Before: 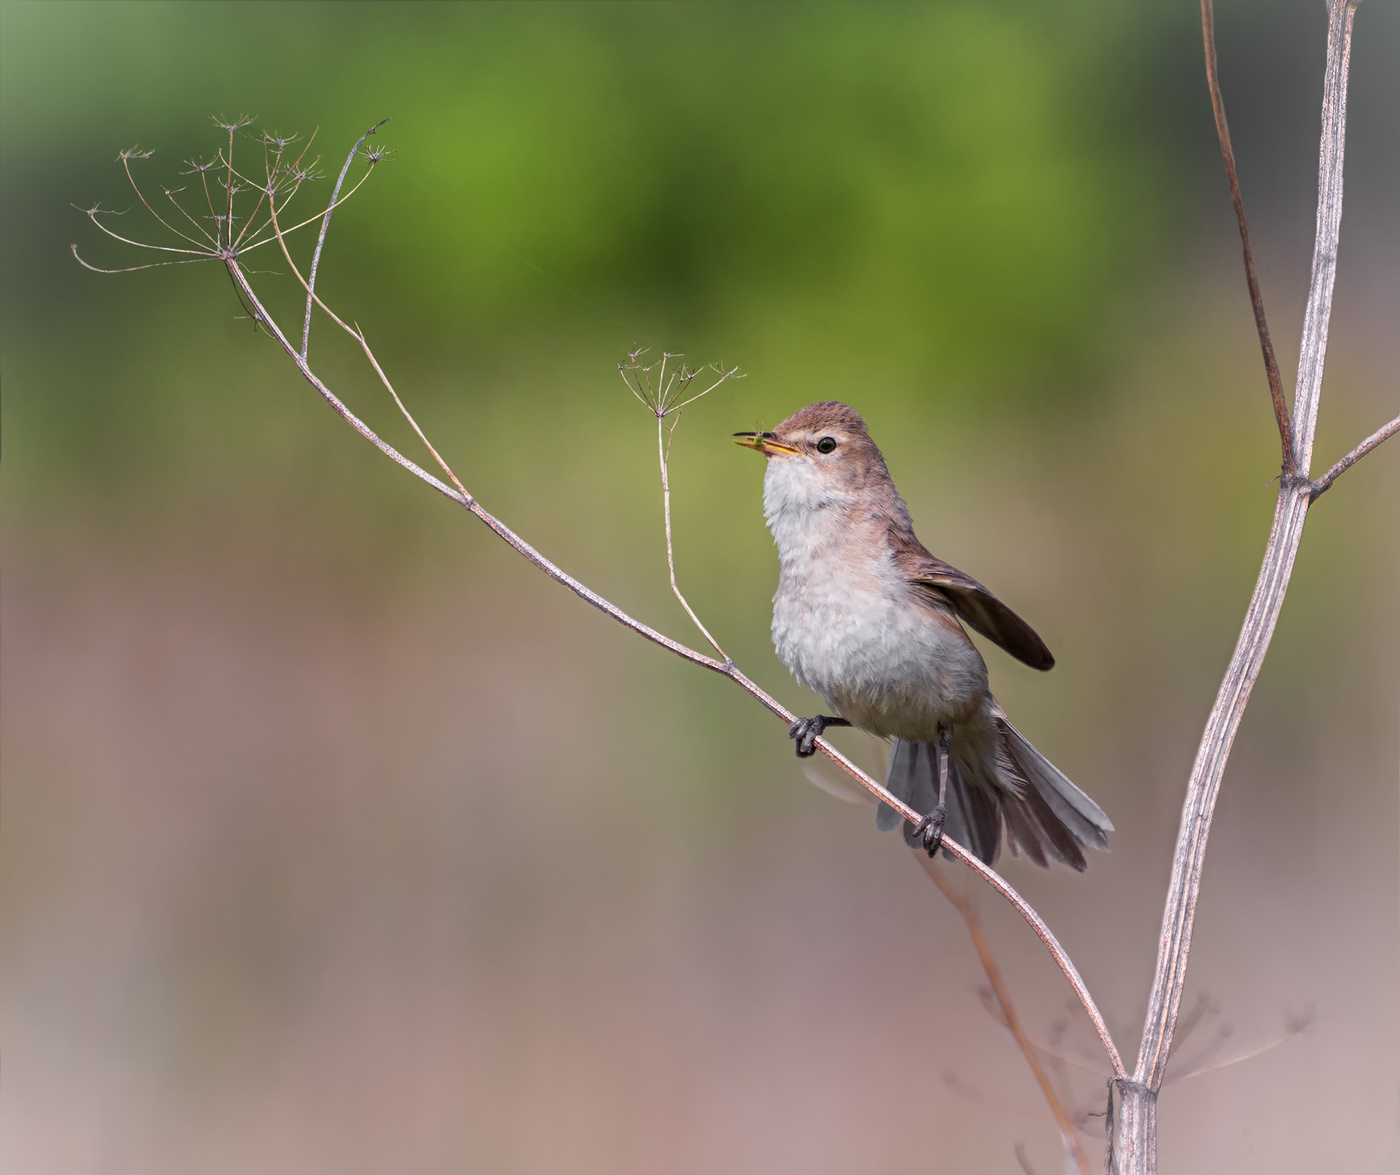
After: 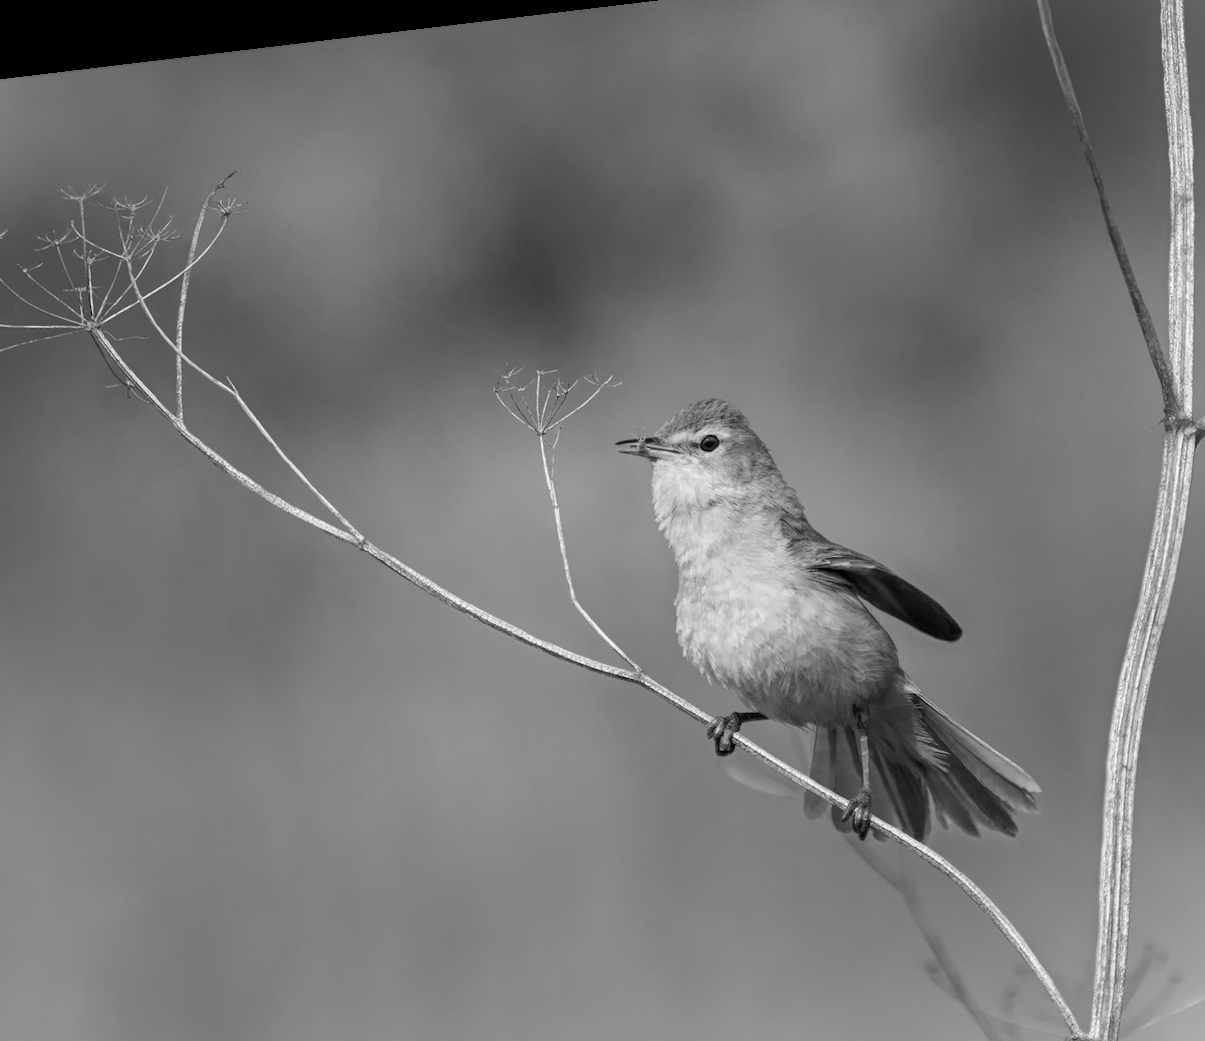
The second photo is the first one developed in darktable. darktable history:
crop and rotate: left 10.77%, top 5.1%, right 10.41%, bottom 16.76%
white balance: red 0.974, blue 1.044
monochrome: on, module defaults
rotate and perspective: rotation -6.83°, automatic cropping off
